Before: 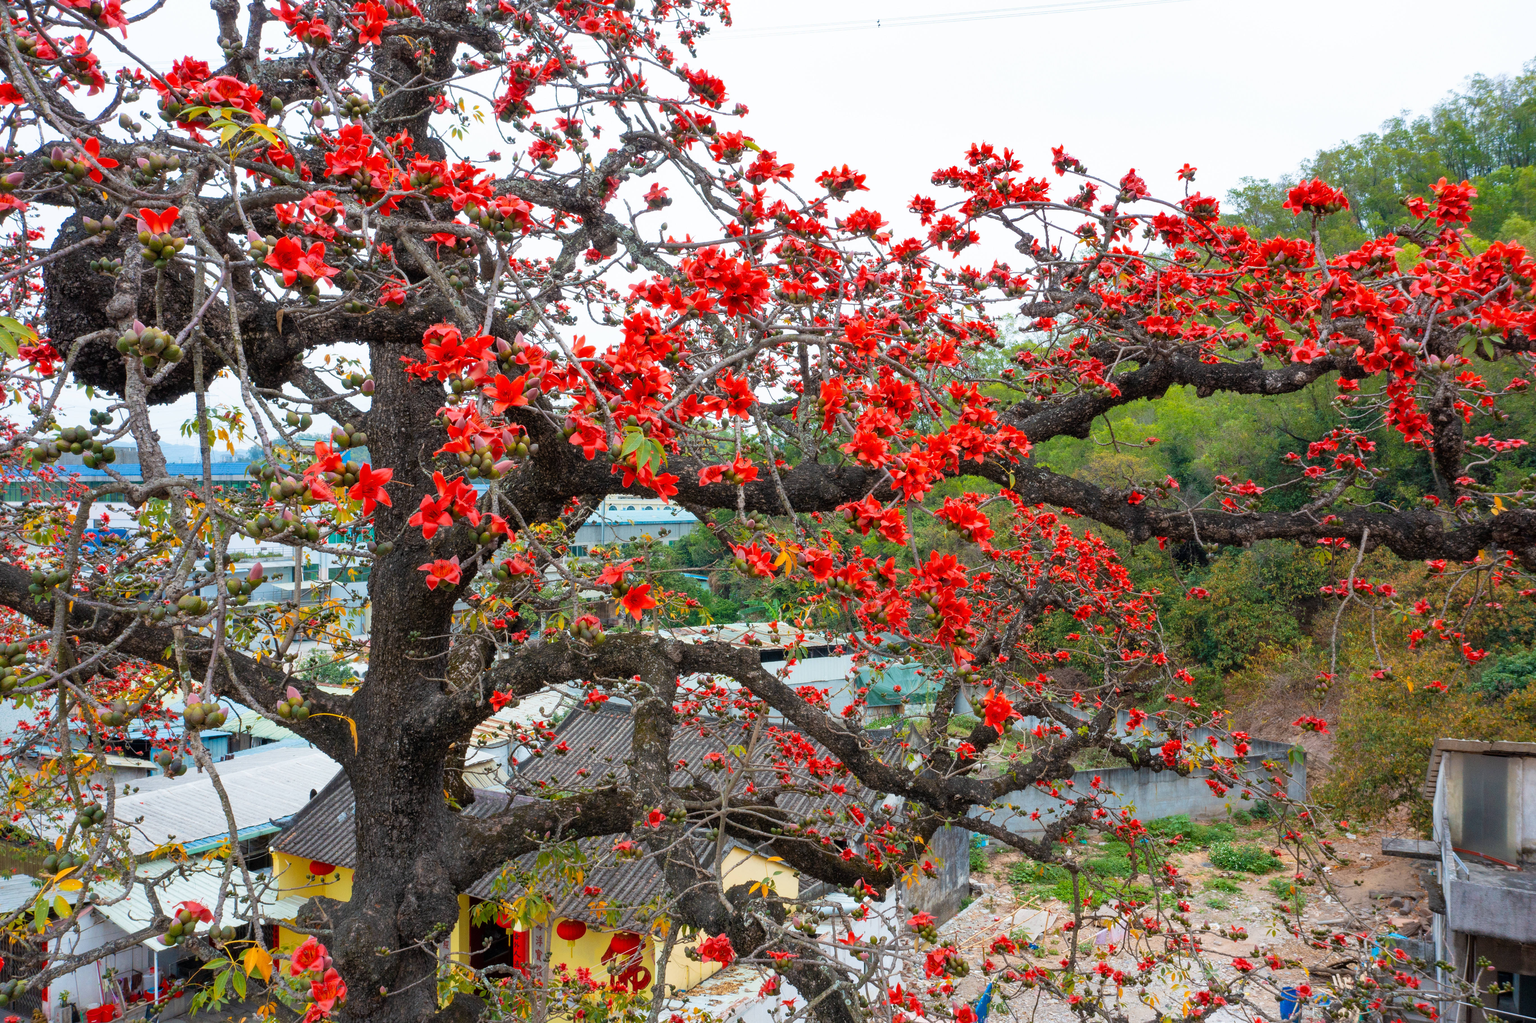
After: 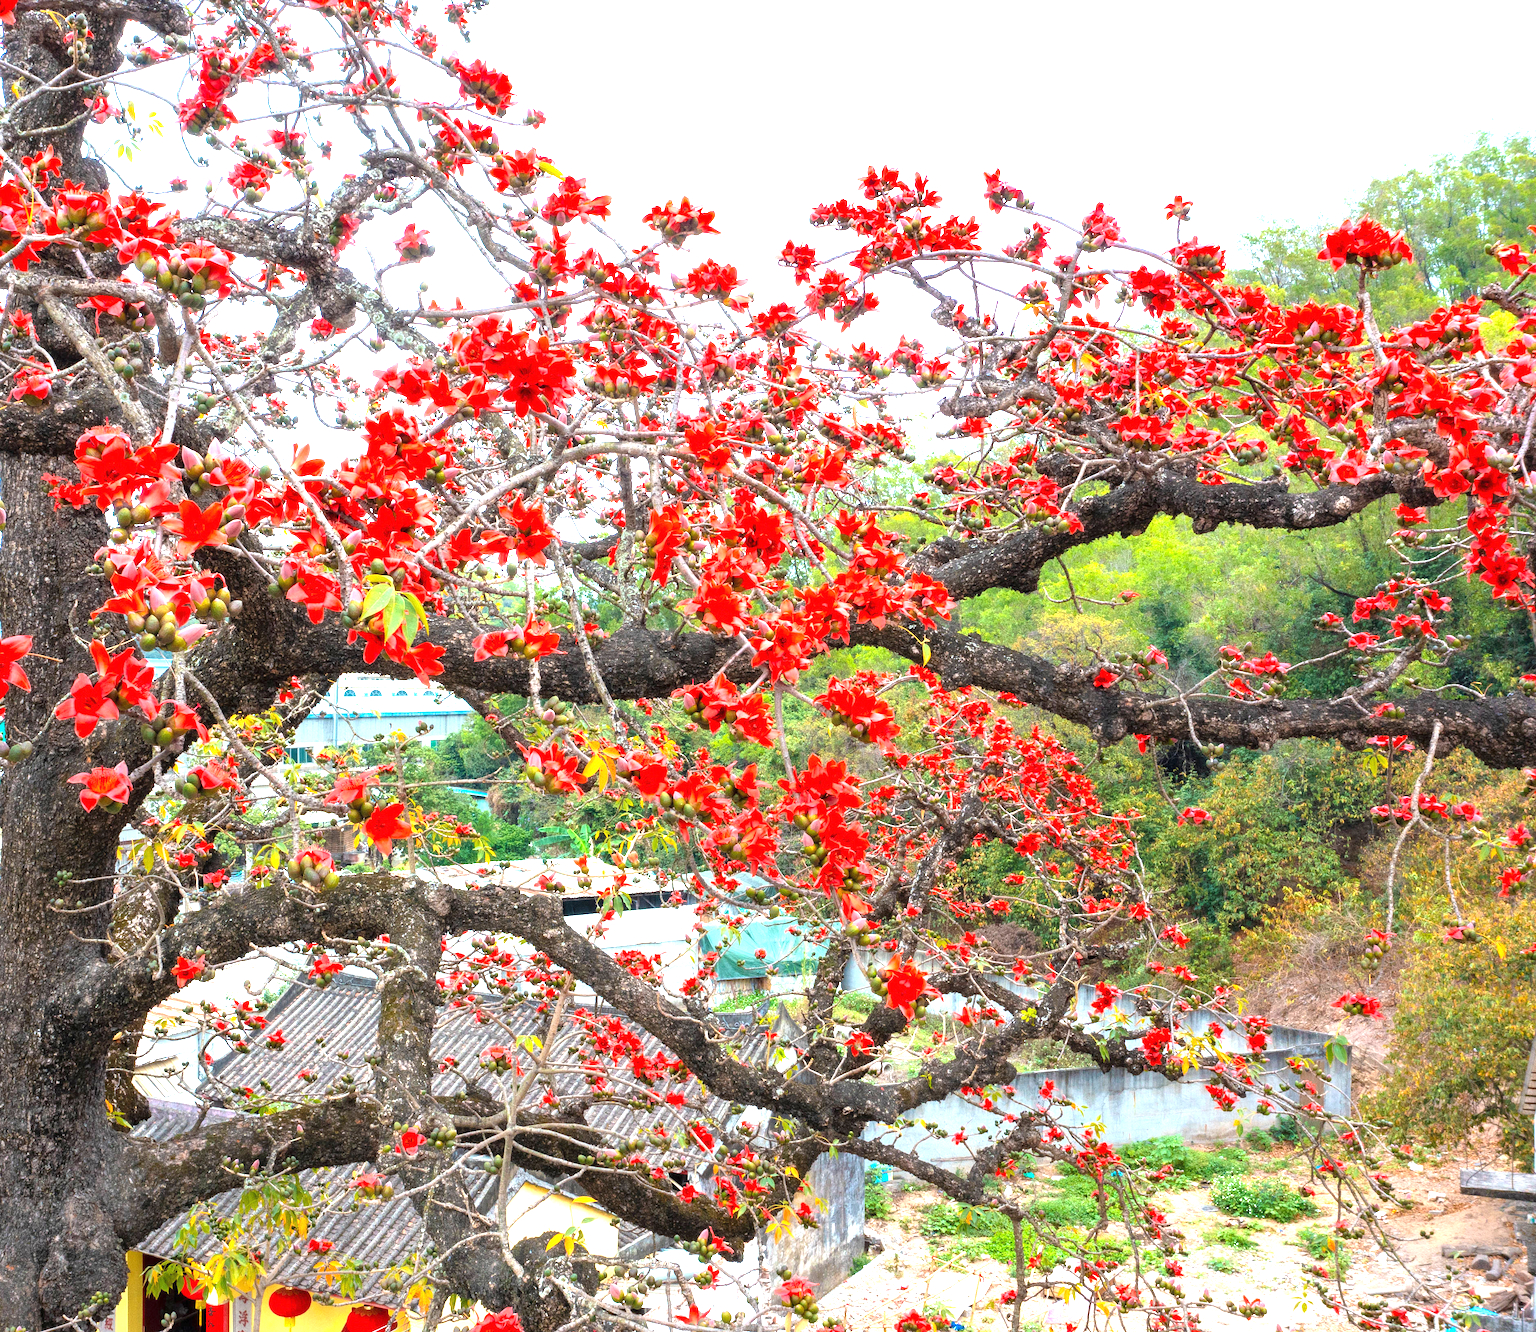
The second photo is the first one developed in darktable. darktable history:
tone equalizer: on, module defaults
crop and rotate: left 24.141%, top 2.789%, right 6.594%, bottom 7.033%
exposure: black level correction 0, exposure 1.456 EV, compensate highlight preservation false
